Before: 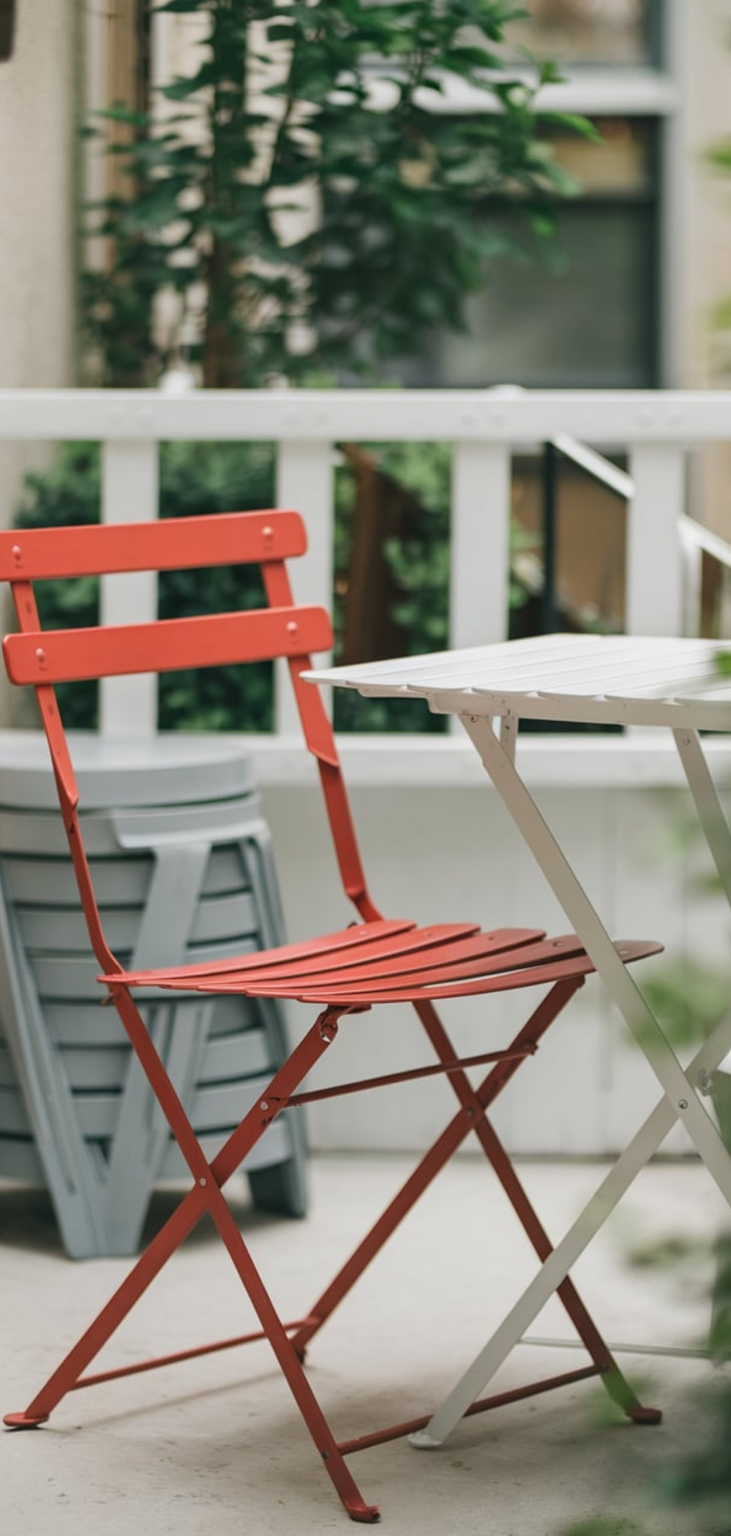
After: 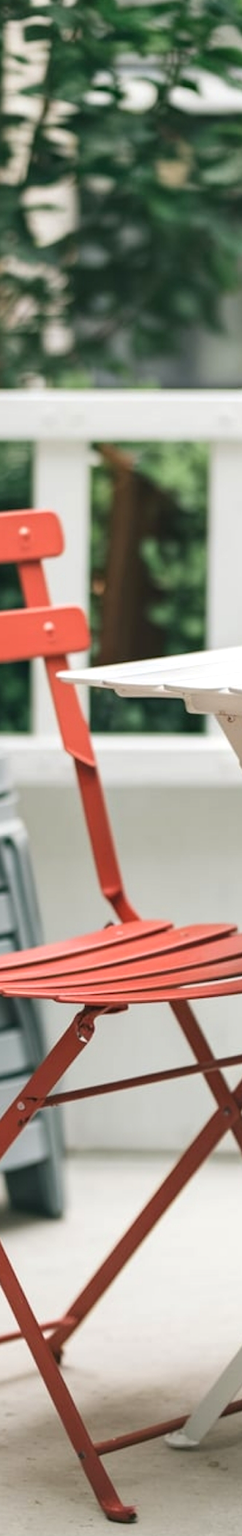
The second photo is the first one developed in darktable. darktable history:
exposure: exposure 0.367 EV, compensate highlight preservation false
tone equalizer: on, module defaults
crop: left 33.36%, right 33.36%
